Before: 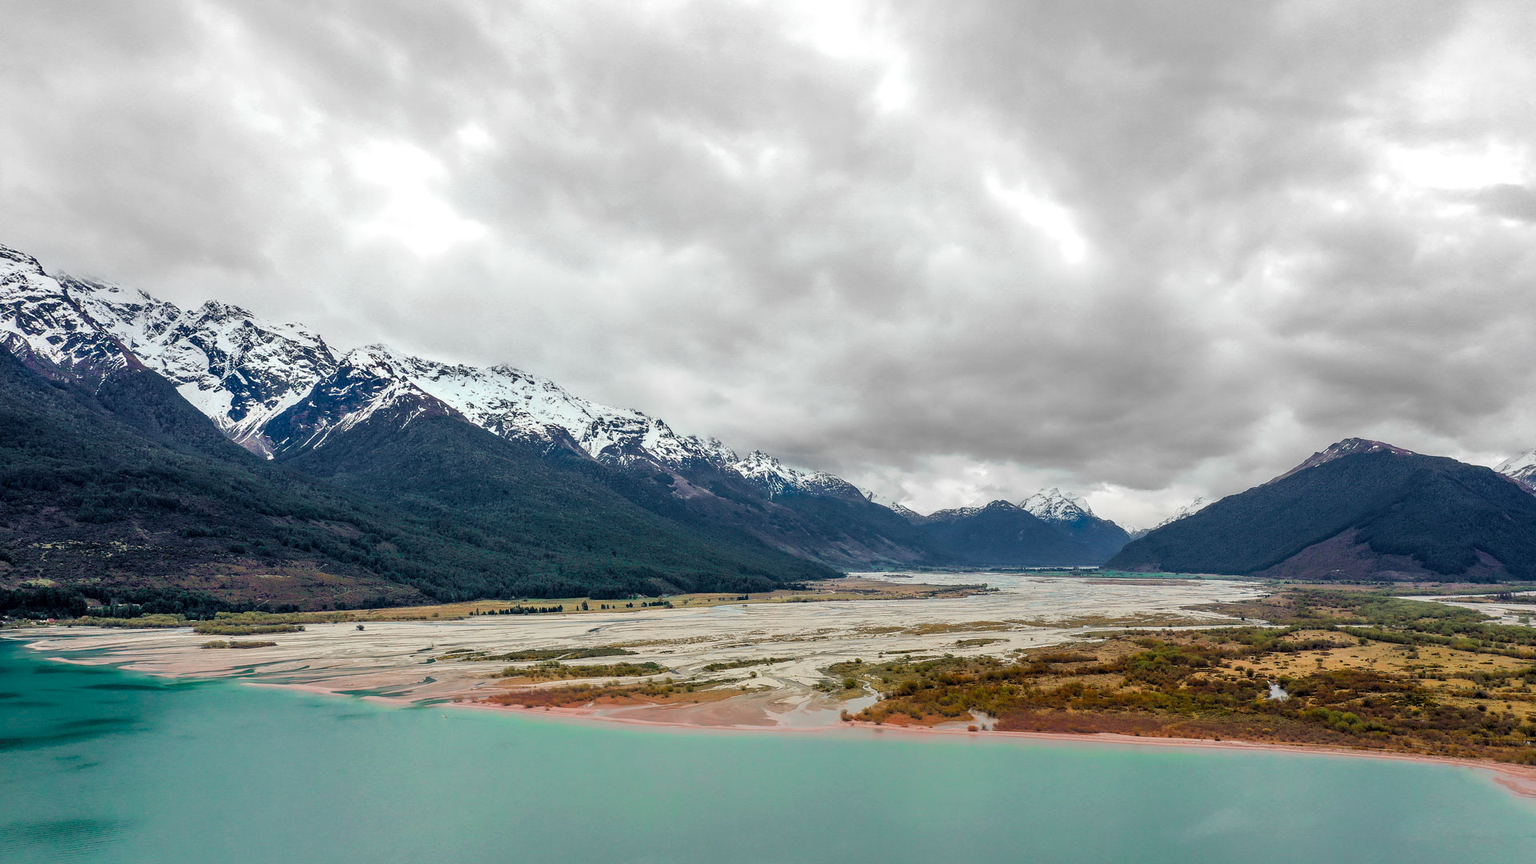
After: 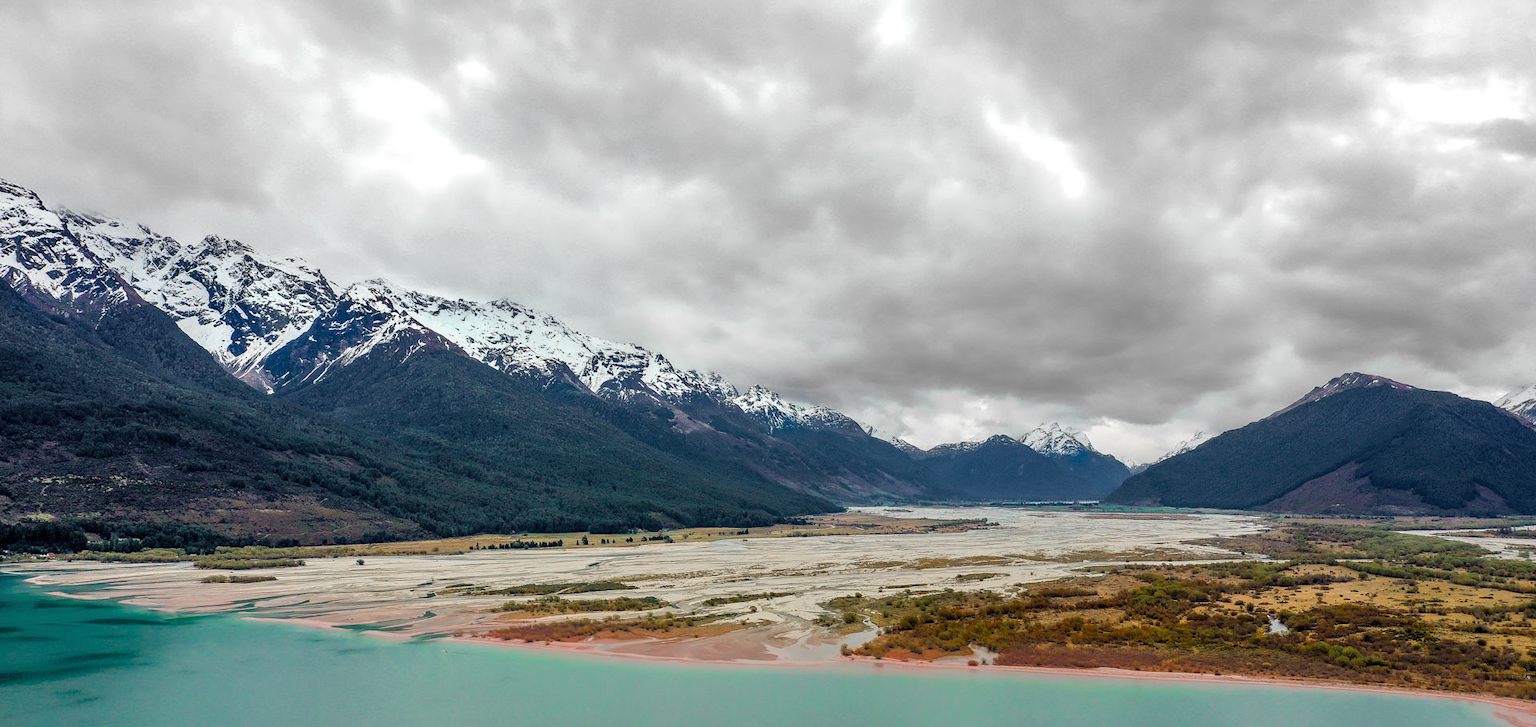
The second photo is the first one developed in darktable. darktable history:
shadows and highlights: shadows 29.61, highlights -30.47, low approximation 0.01, soften with gaussian
crop: top 7.625%, bottom 8.027%
